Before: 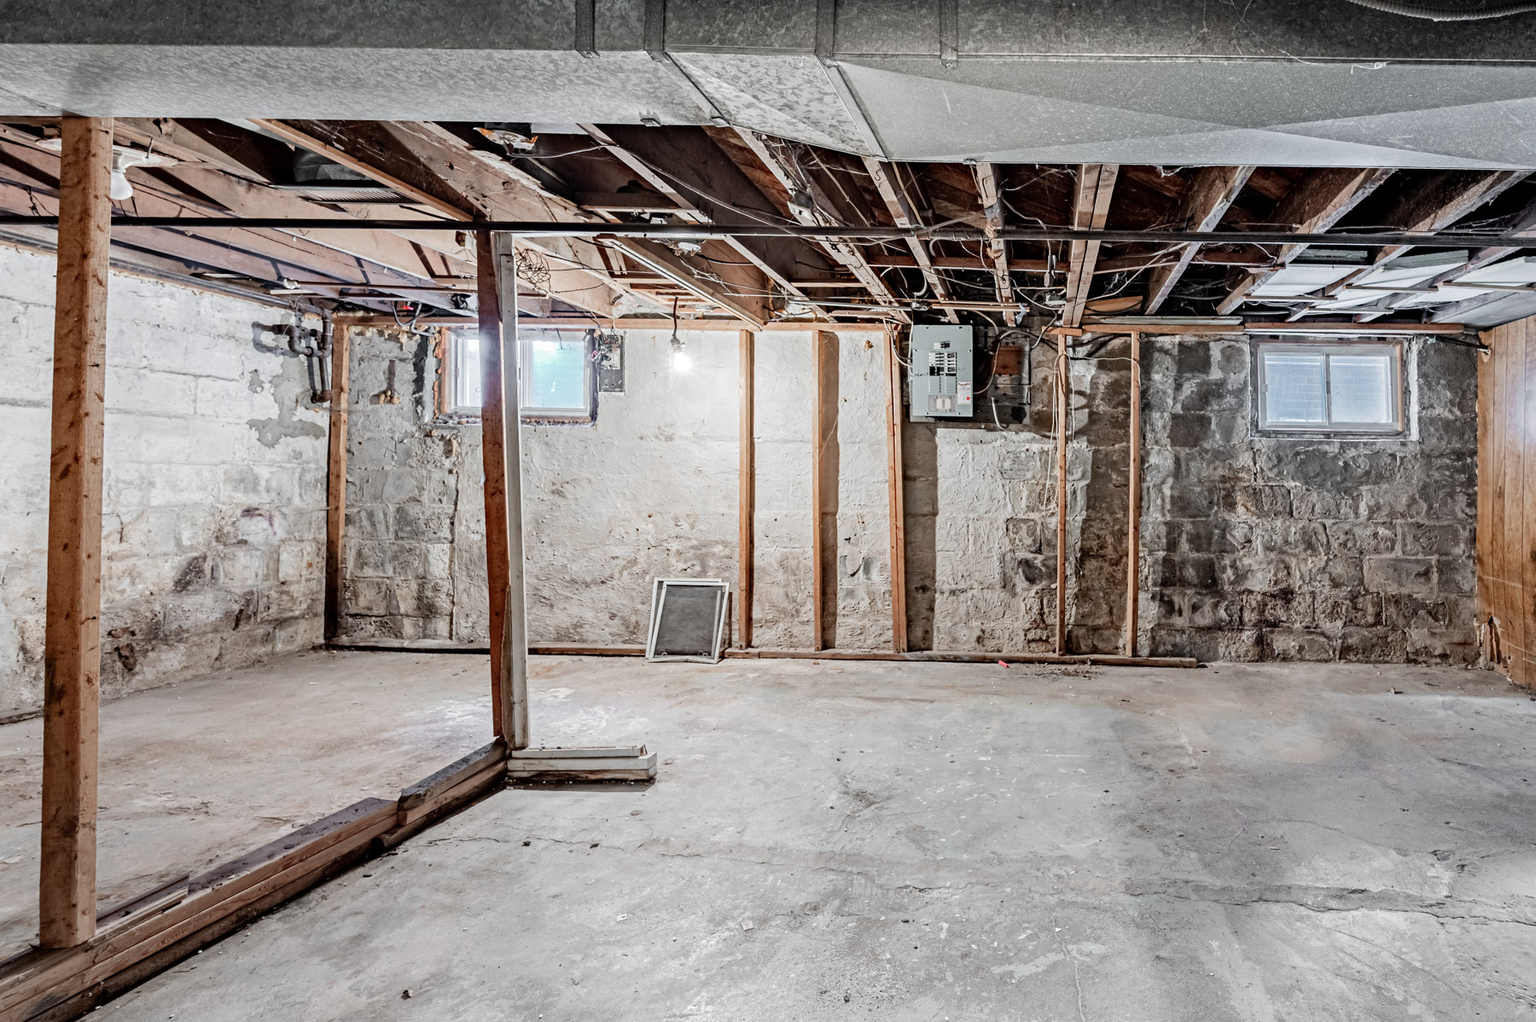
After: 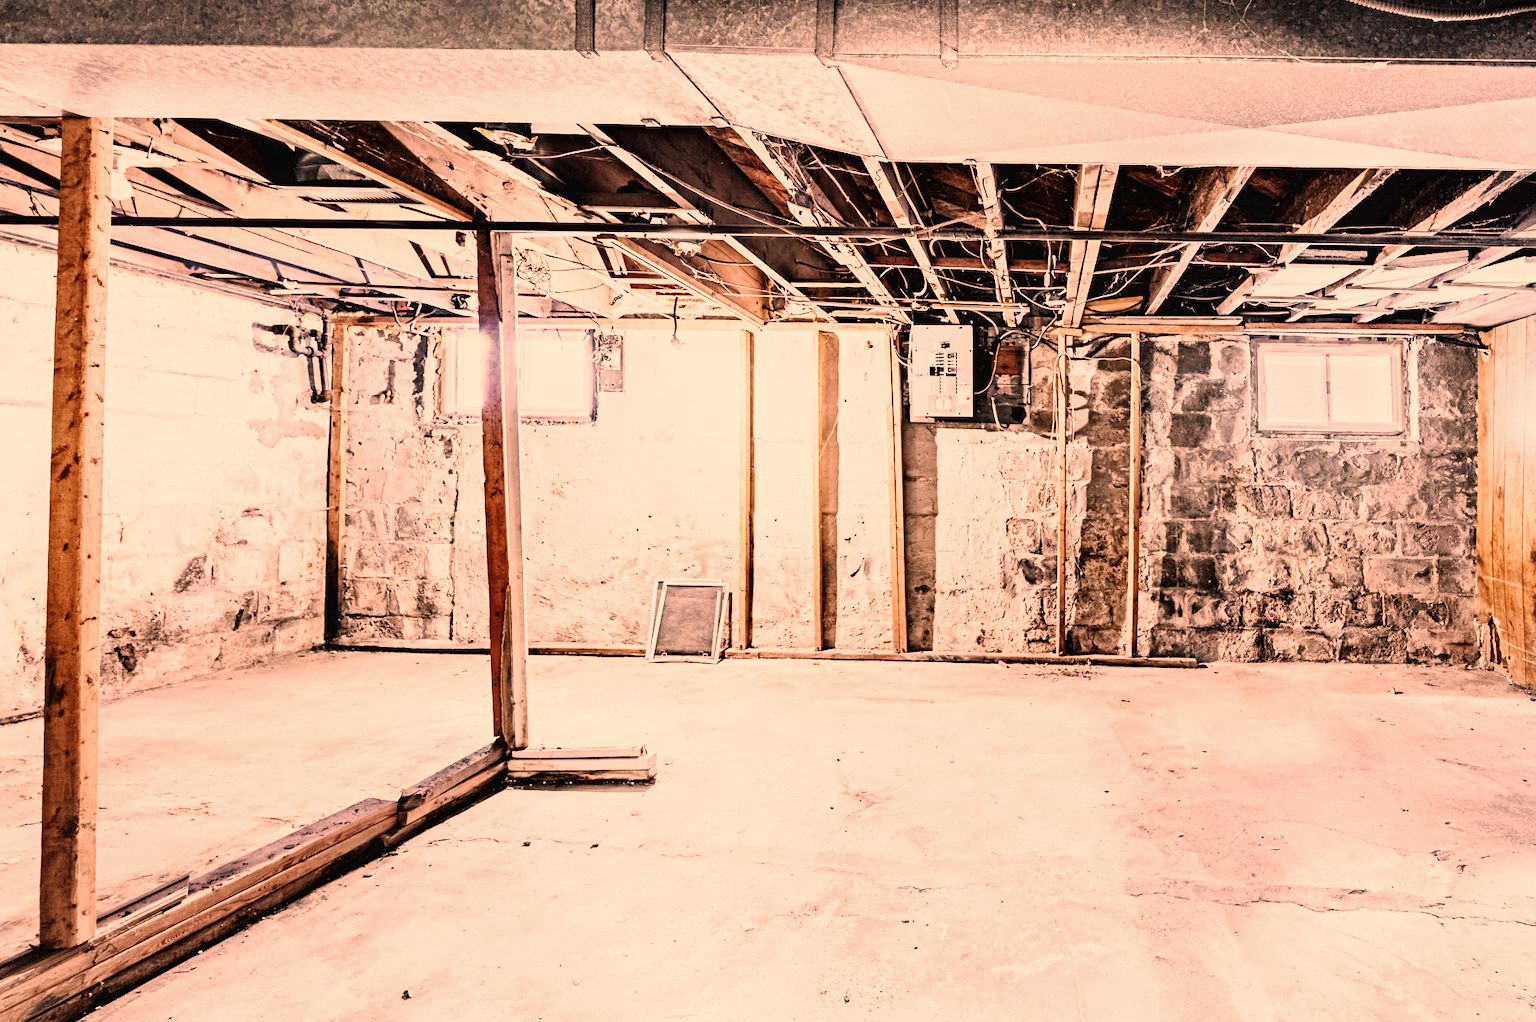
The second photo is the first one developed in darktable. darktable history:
color correction: highlights a* 39.78, highlights b* 39.82, saturation 0.689
base curve: curves: ch0 [(0, 0.003) (0.001, 0.002) (0.006, 0.004) (0.02, 0.022) (0.048, 0.086) (0.094, 0.234) (0.162, 0.431) (0.258, 0.629) (0.385, 0.8) (0.548, 0.918) (0.751, 0.988) (1, 1)], preserve colors none
